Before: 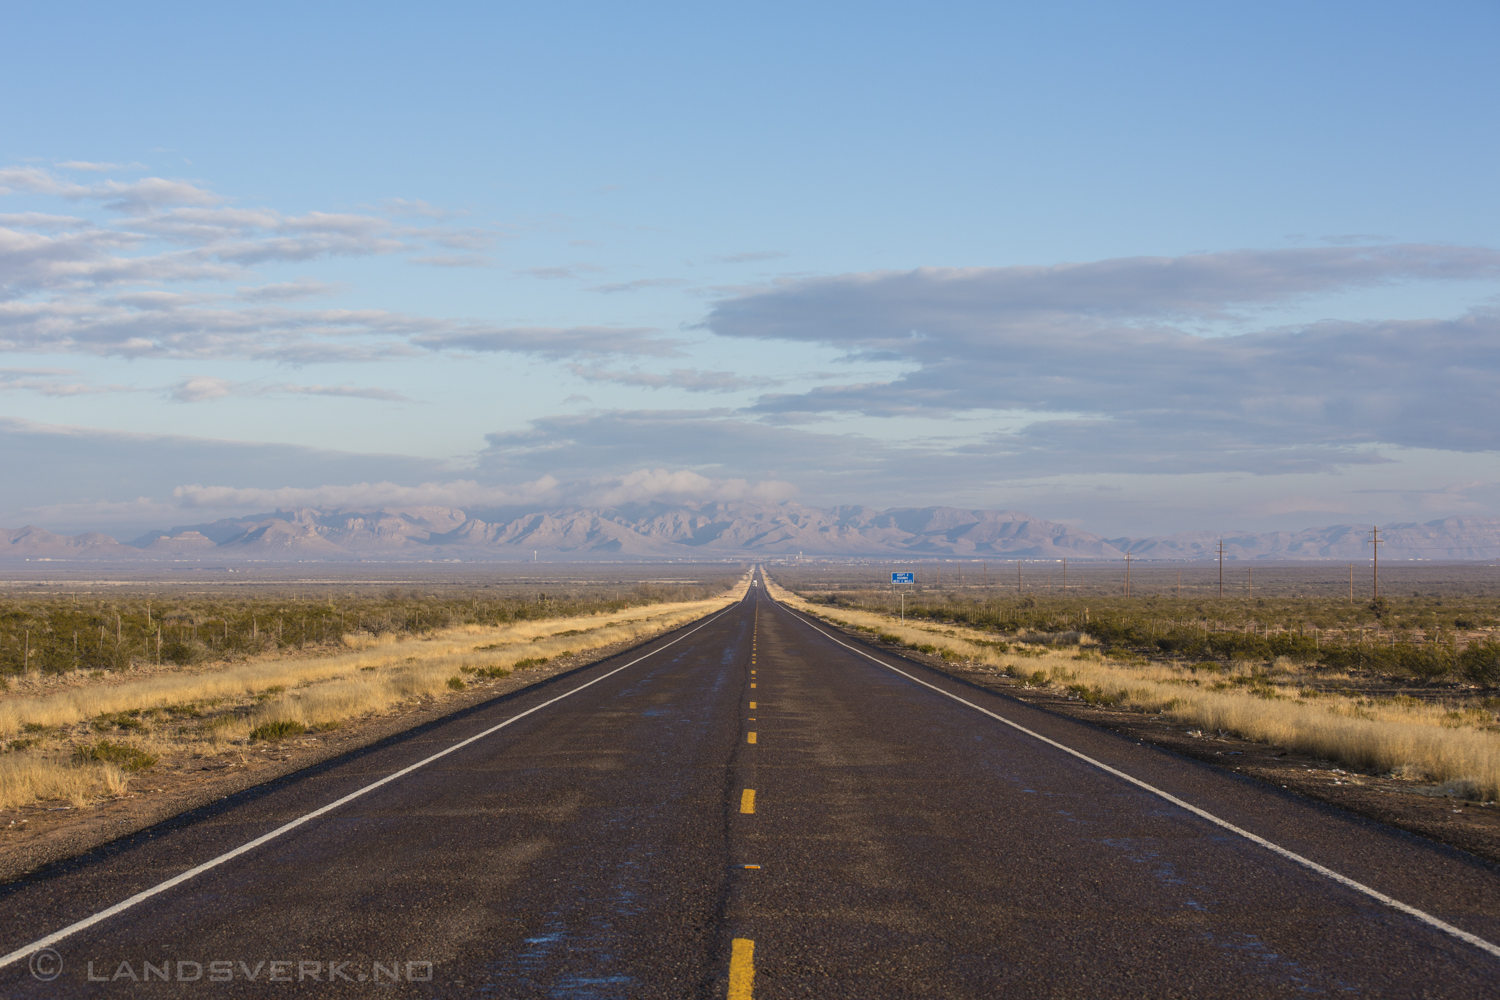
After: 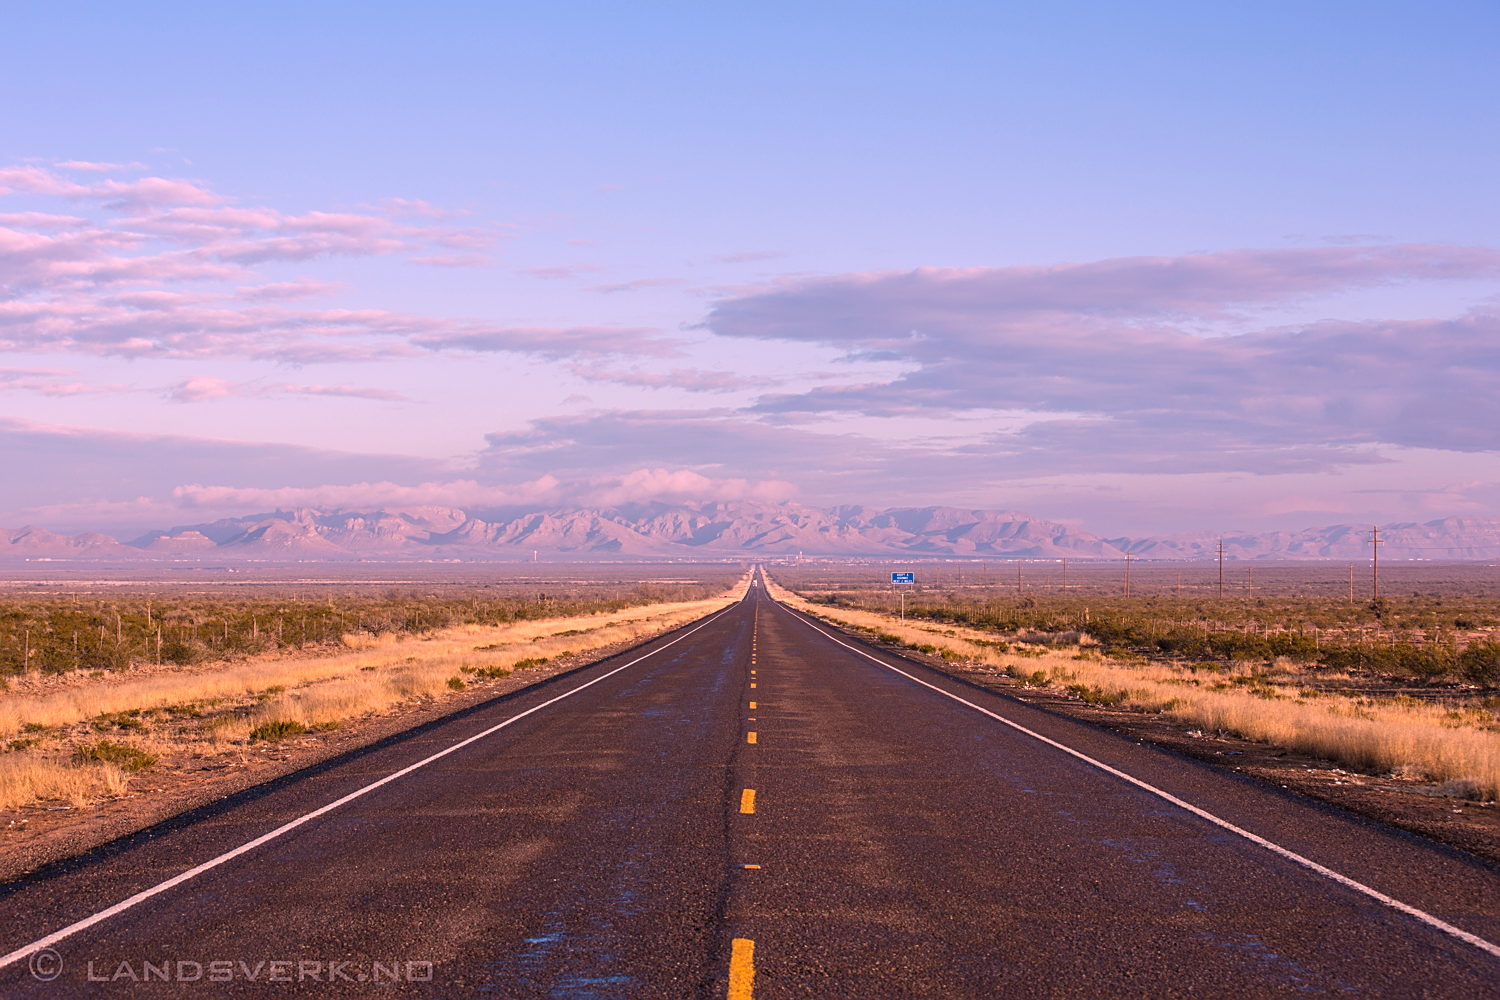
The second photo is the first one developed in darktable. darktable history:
sharpen: on, module defaults
white balance: red 1.188, blue 1.11
